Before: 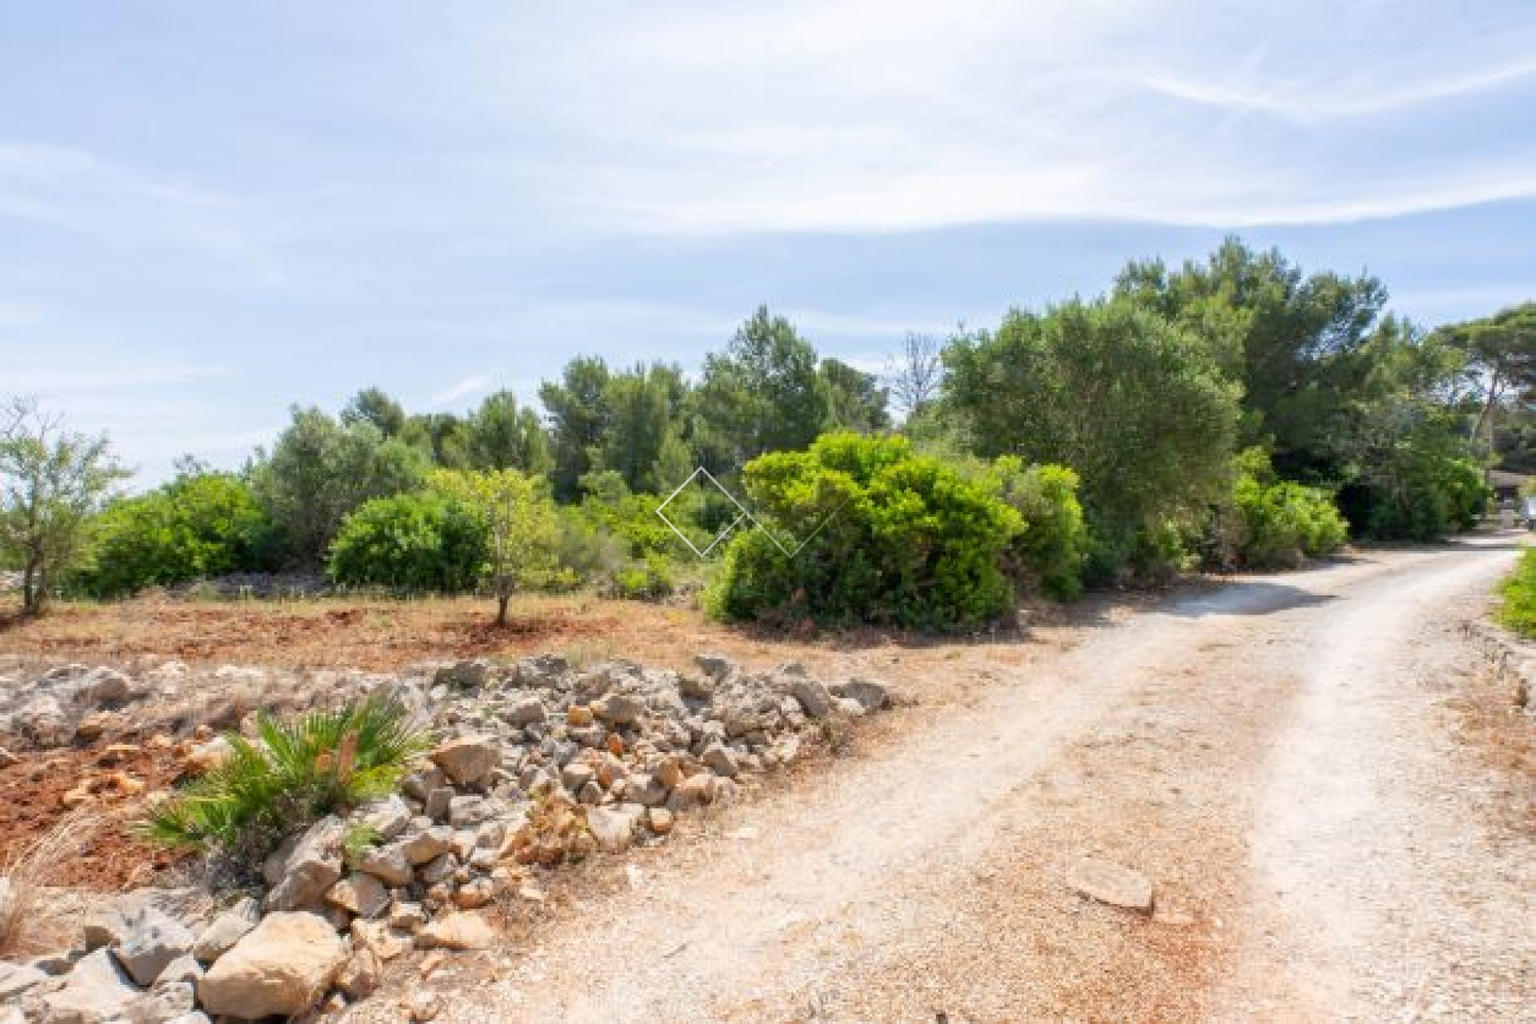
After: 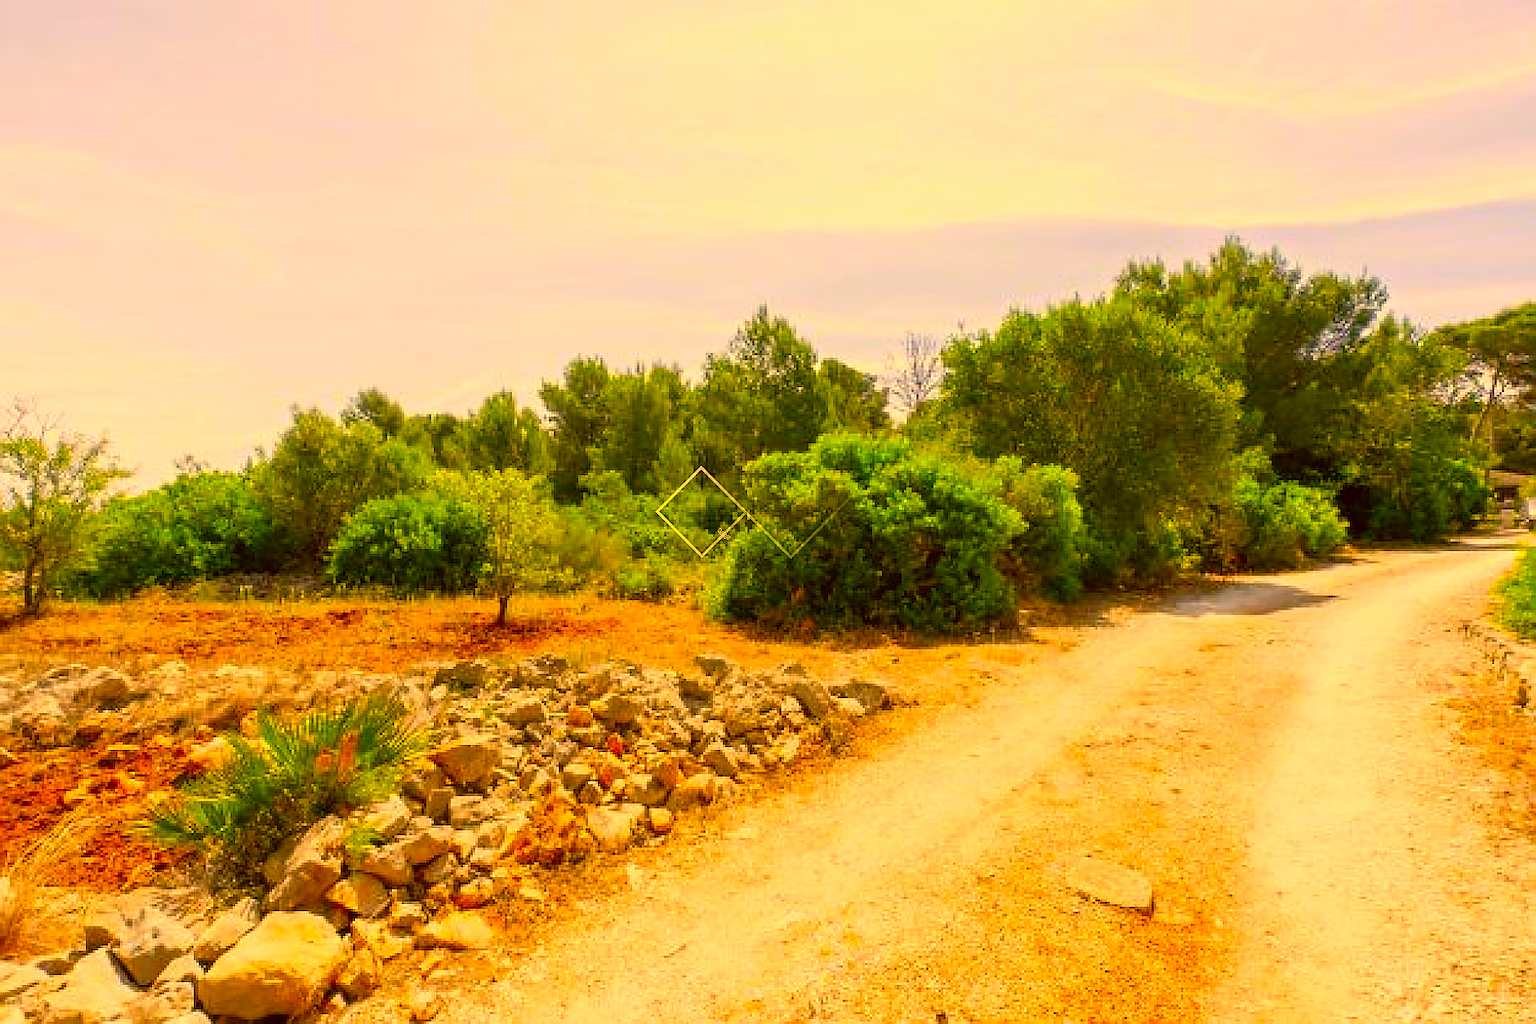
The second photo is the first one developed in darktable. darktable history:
sharpen: radius 1.378, amount 1.267, threshold 0.811
shadows and highlights: shadows -30.26, highlights 29.74
color correction: highlights a* 11.1, highlights b* 29.86, shadows a* 2.86, shadows b* 17.33, saturation 1.76
tone equalizer: on, module defaults
